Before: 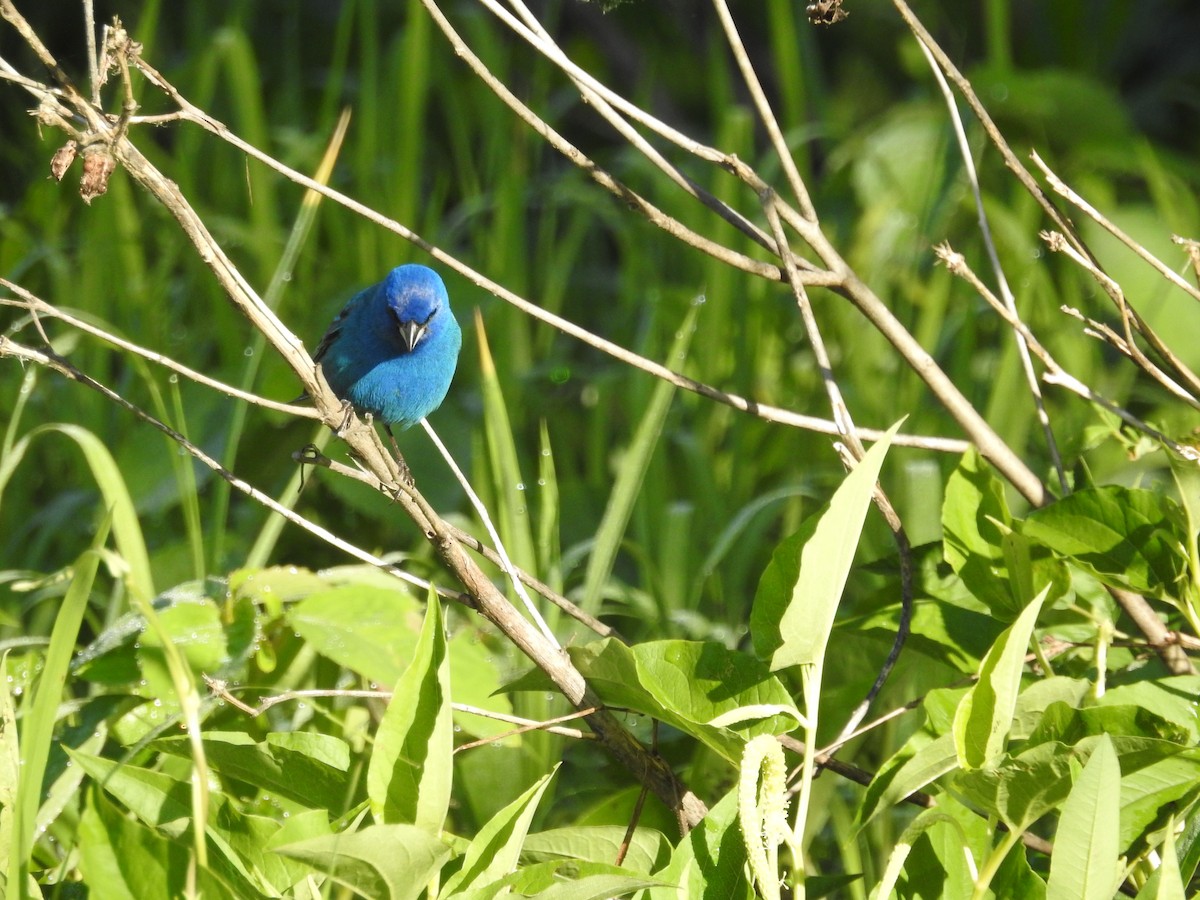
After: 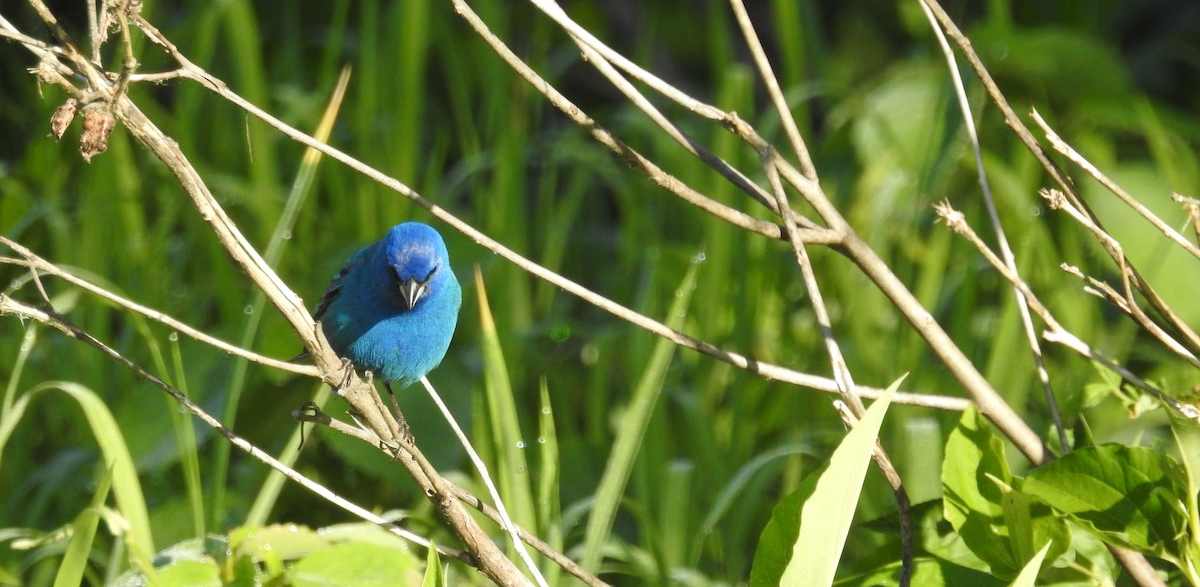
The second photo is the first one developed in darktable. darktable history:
crop and rotate: top 4.751%, bottom 29.993%
